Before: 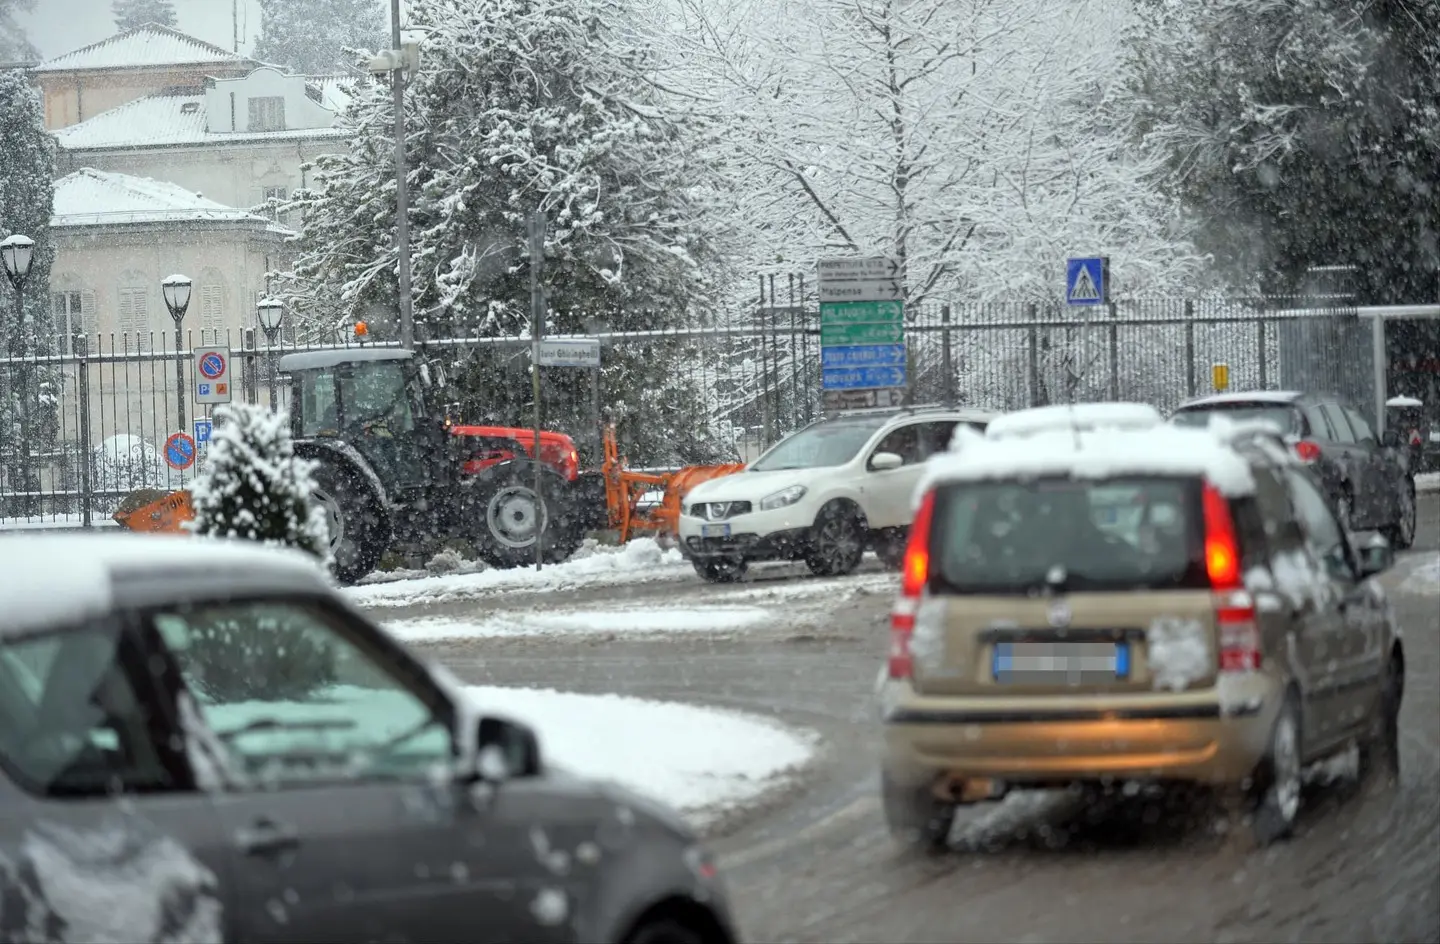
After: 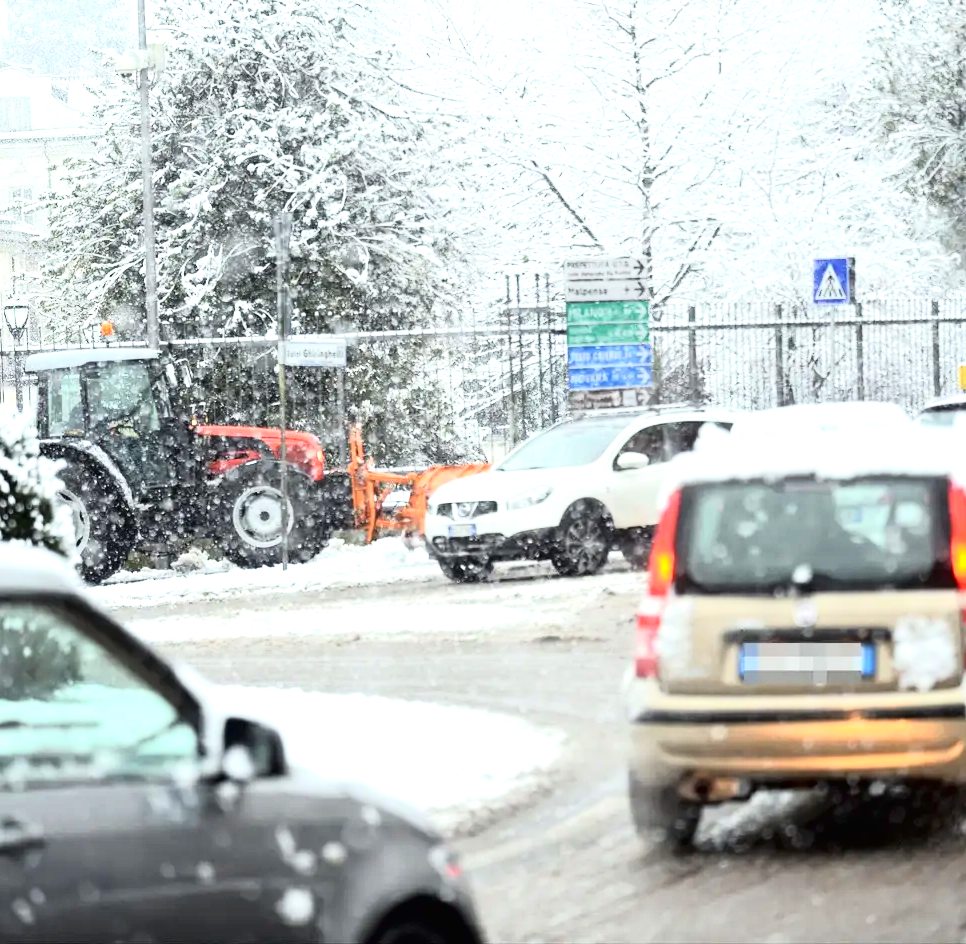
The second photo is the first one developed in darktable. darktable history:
exposure: black level correction 0, exposure 1.1 EV, compensate exposure bias true, compensate highlight preservation false
crop and rotate: left 17.67%, right 15.19%
tone curve: curves: ch0 [(0.016, 0.011) (0.084, 0.026) (0.469, 0.508) (0.721, 0.862) (1, 1)], color space Lab, independent channels, preserve colors none
